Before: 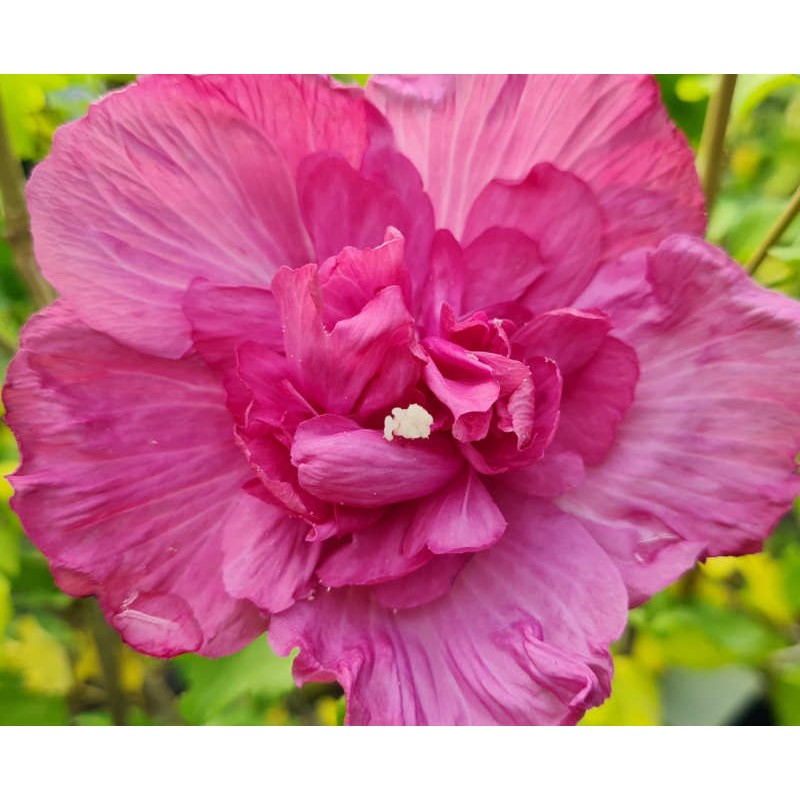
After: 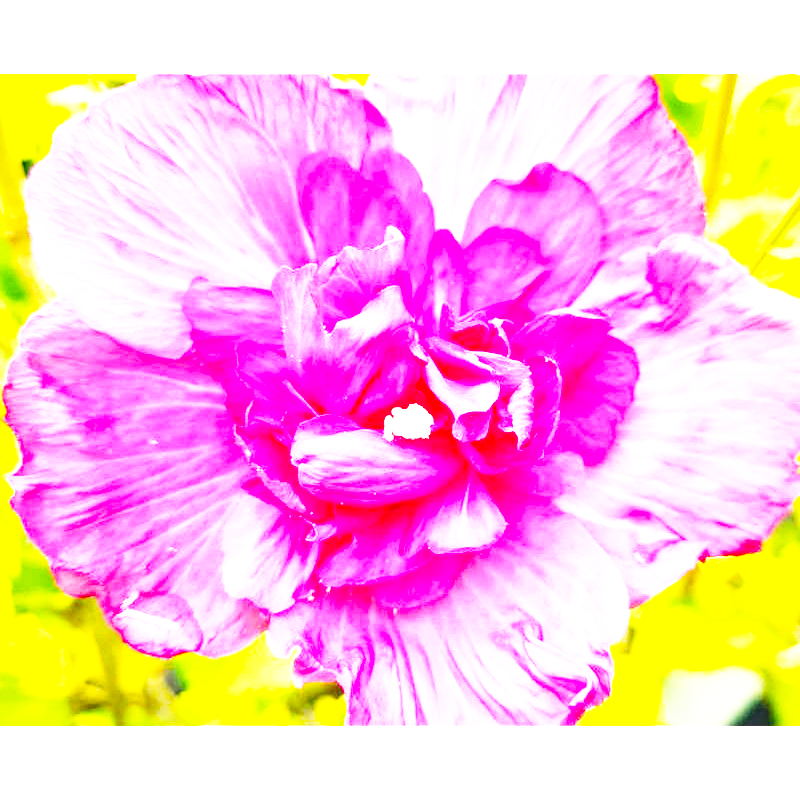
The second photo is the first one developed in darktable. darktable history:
color balance rgb: shadows lift › chroma 3.707%, shadows lift › hue 90.29°, linear chroma grading › shadows -8.009%, linear chroma grading › global chroma 9.738%, perceptual saturation grading › global saturation 25.467%, global vibrance 20%
local contrast: on, module defaults
base curve: curves: ch0 [(0, 0) (0.018, 0.026) (0.143, 0.37) (0.33, 0.731) (0.458, 0.853) (0.735, 0.965) (0.905, 0.986) (1, 1)], preserve colors none
exposure: black level correction 0, exposure 2.088 EV, compensate exposure bias true, compensate highlight preservation false
